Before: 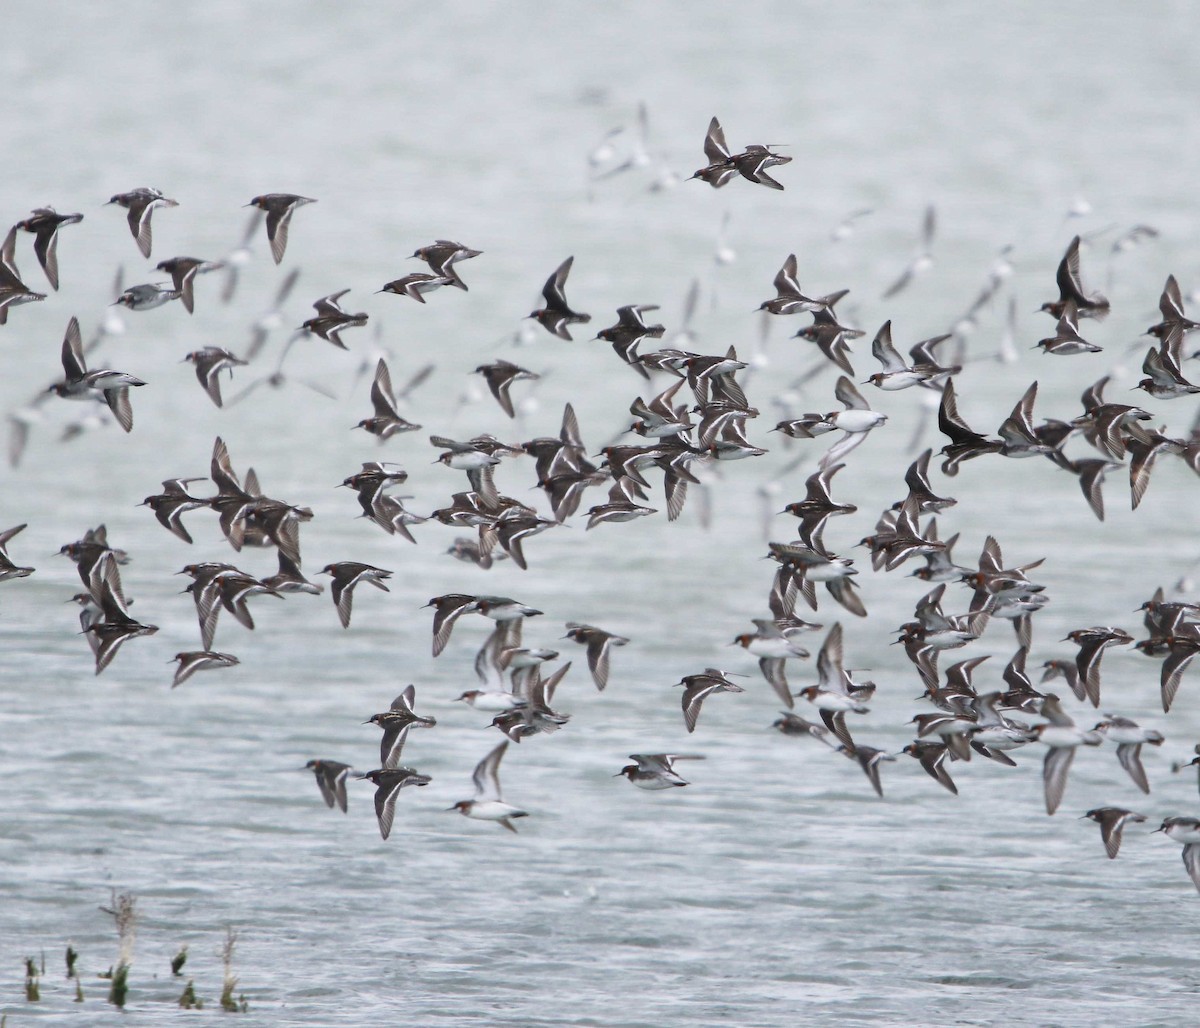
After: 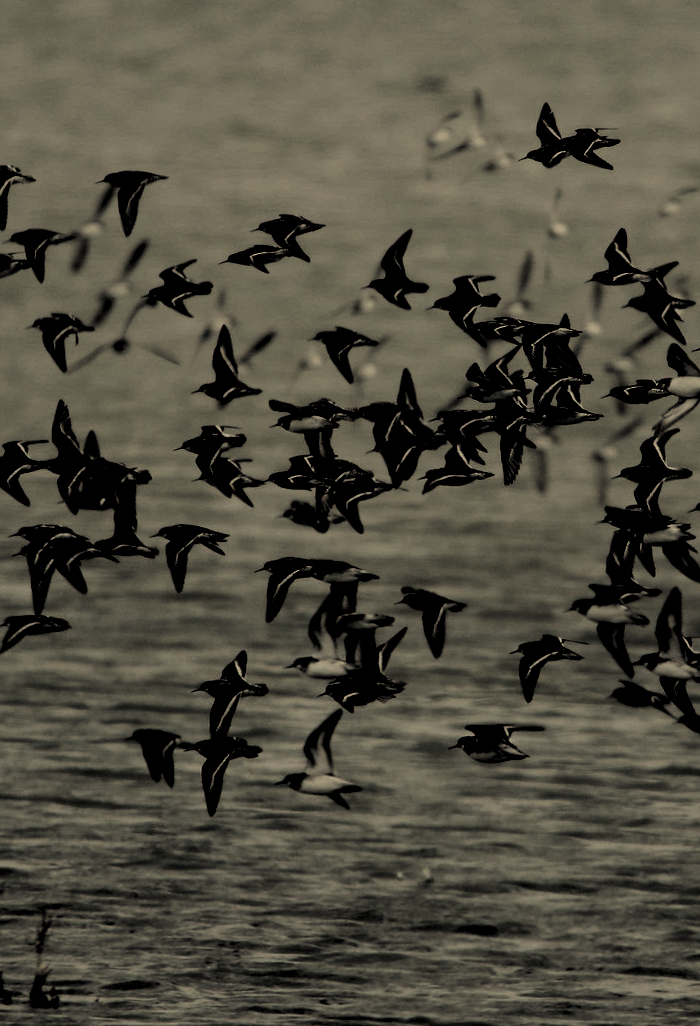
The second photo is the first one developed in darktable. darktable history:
rotate and perspective: rotation 0.215°, lens shift (vertical) -0.139, crop left 0.069, crop right 0.939, crop top 0.002, crop bottom 0.996
levels: levels [0.514, 0.759, 1]
crop: left 10.644%, right 26.528%
tone equalizer: on, module defaults
white balance: red 1.08, blue 0.791
exposure: exposure -0.462 EV, compensate highlight preservation false
